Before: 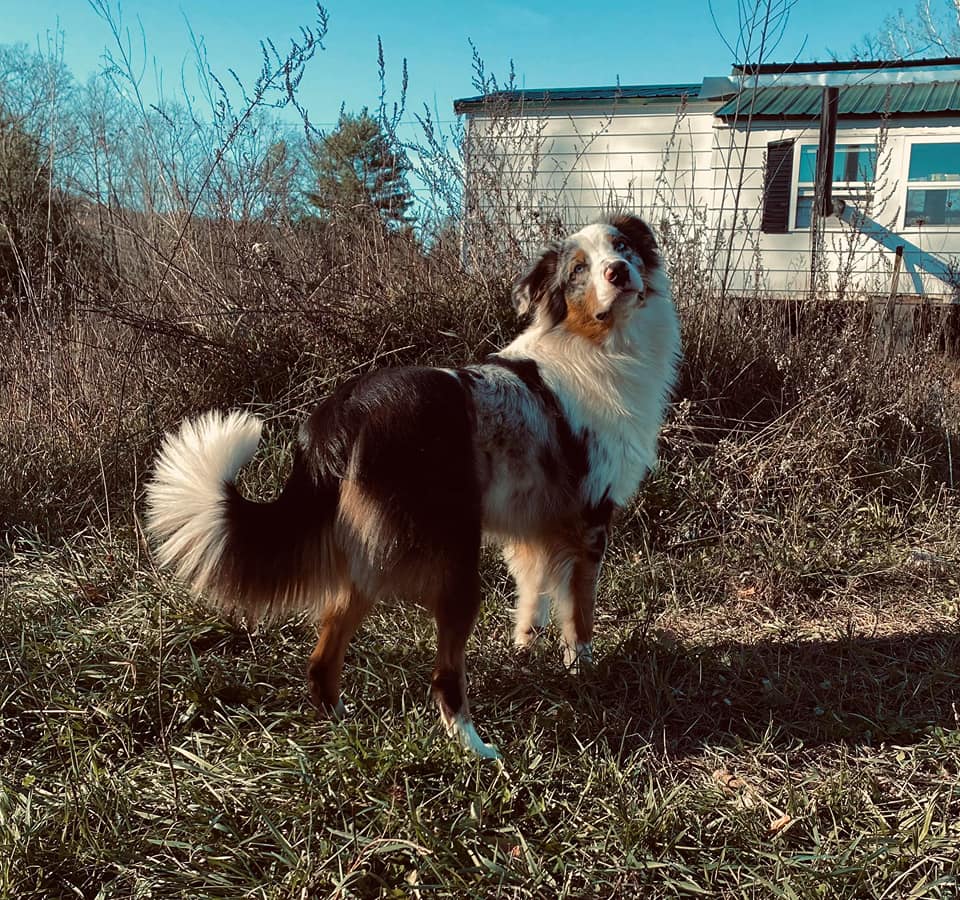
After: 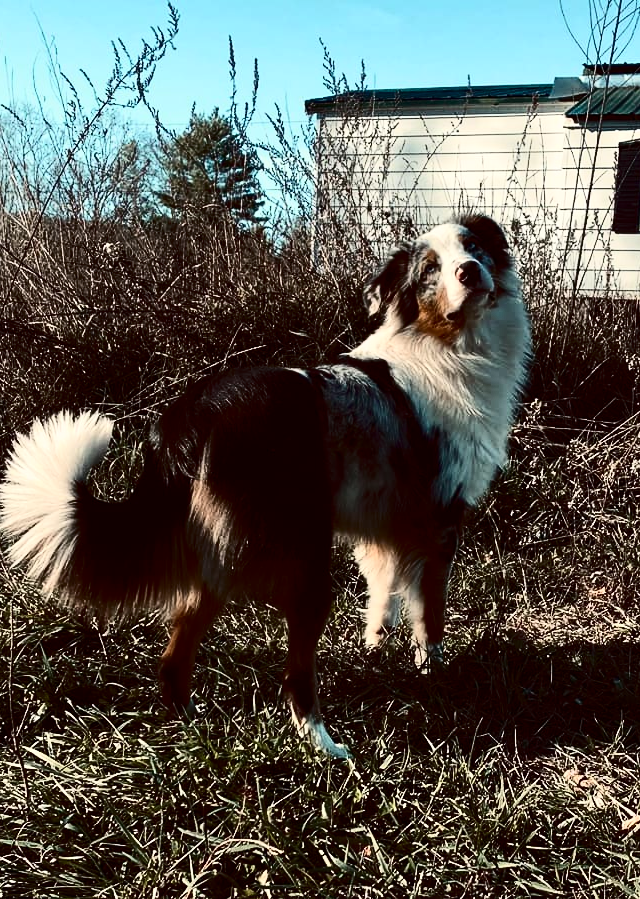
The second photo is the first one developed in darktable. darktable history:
crop and rotate: left 15.546%, right 17.787%
tone equalizer: on, module defaults
contrast brightness saturation: contrast 0.5, saturation -0.1
